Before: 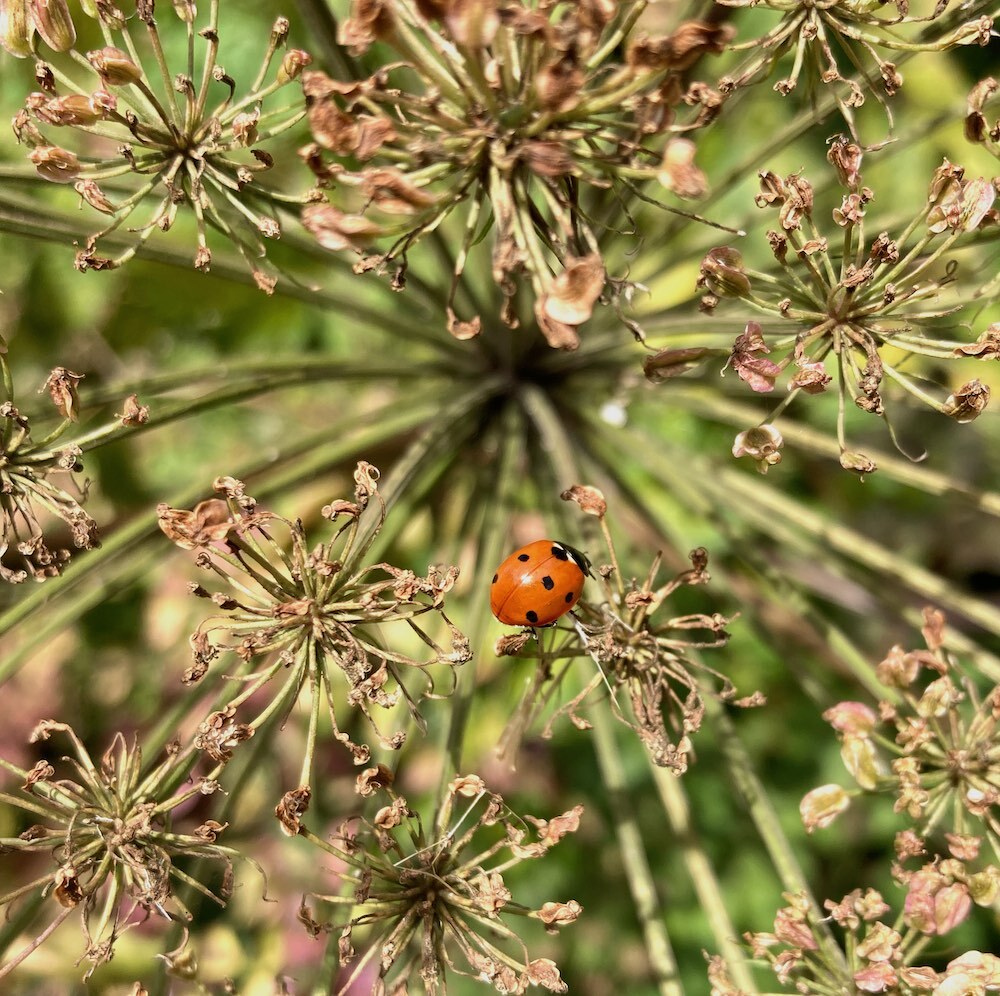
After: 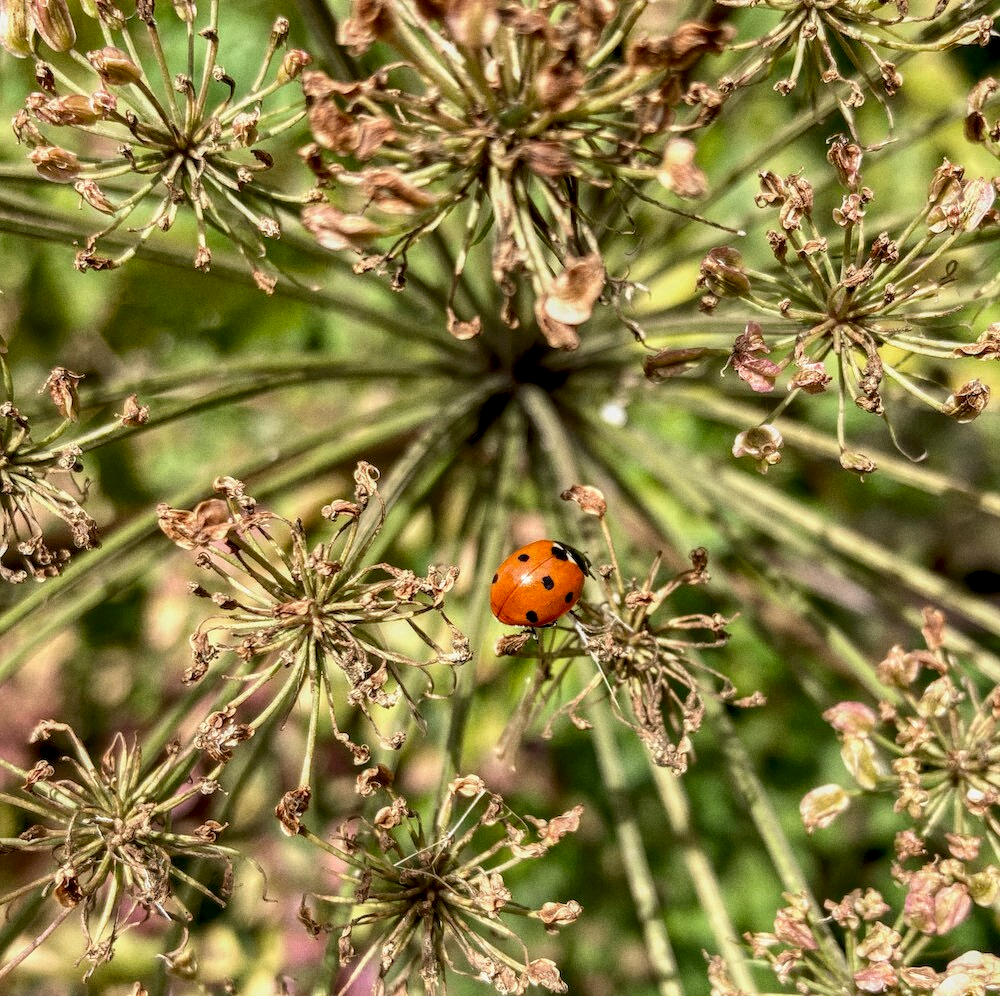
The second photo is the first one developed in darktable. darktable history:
grain: coarseness 0.09 ISO
local contrast: detail 130%
